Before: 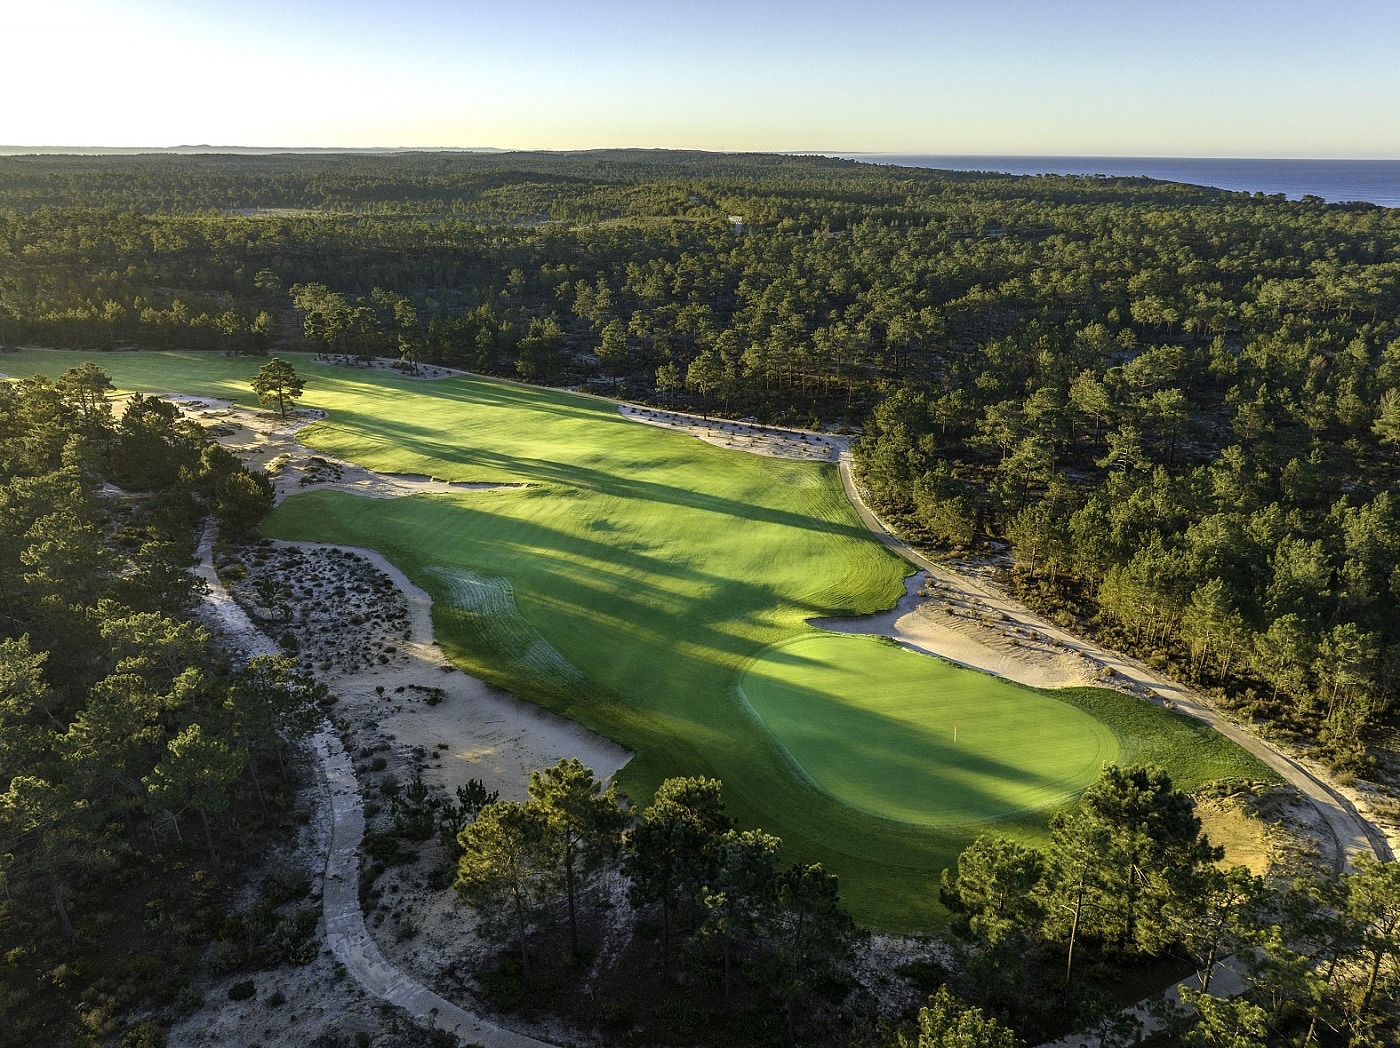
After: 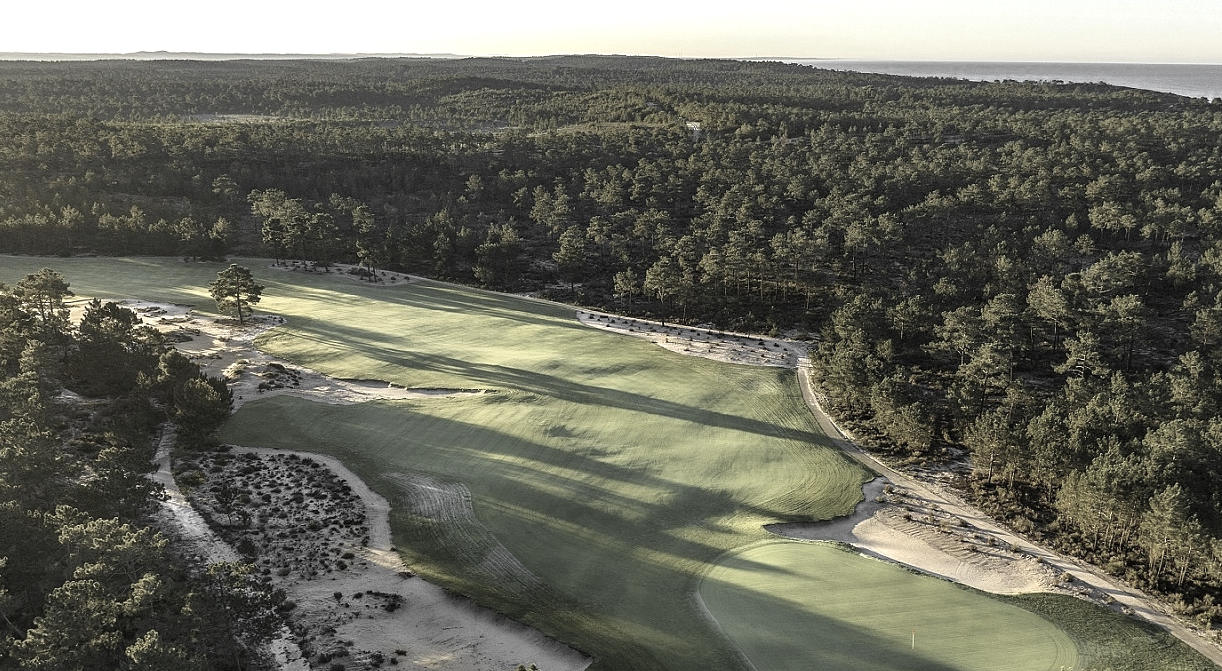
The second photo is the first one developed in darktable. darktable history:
color calibration: x 0.334, y 0.349, temperature 5430.83 K
color zones: curves: ch0 [(0, 0.613) (0.01, 0.613) (0.245, 0.448) (0.498, 0.529) (0.642, 0.665) (0.879, 0.777) (0.99, 0.613)]; ch1 [(0, 0.035) (0.121, 0.189) (0.259, 0.197) (0.415, 0.061) (0.589, 0.022) (0.732, 0.022) (0.857, 0.026) (0.991, 0.053)]
crop: left 3.054%, top 8.987%, right 9.657%, bottom 26.917%
tone equalizer: -8 EV -0.412 EV, -7 EV -0.419 EV, -6 EV -0.344 EV, -5 EV -0.246 EV, -3 EV 0.228 EV, -2 EV 0.334 EV, -1 EV 0.406 EV, +0 EV 0.429 EV, smoothing diameter 24.94%, edges refinement/feathering 10.84, preserve details guided filter
